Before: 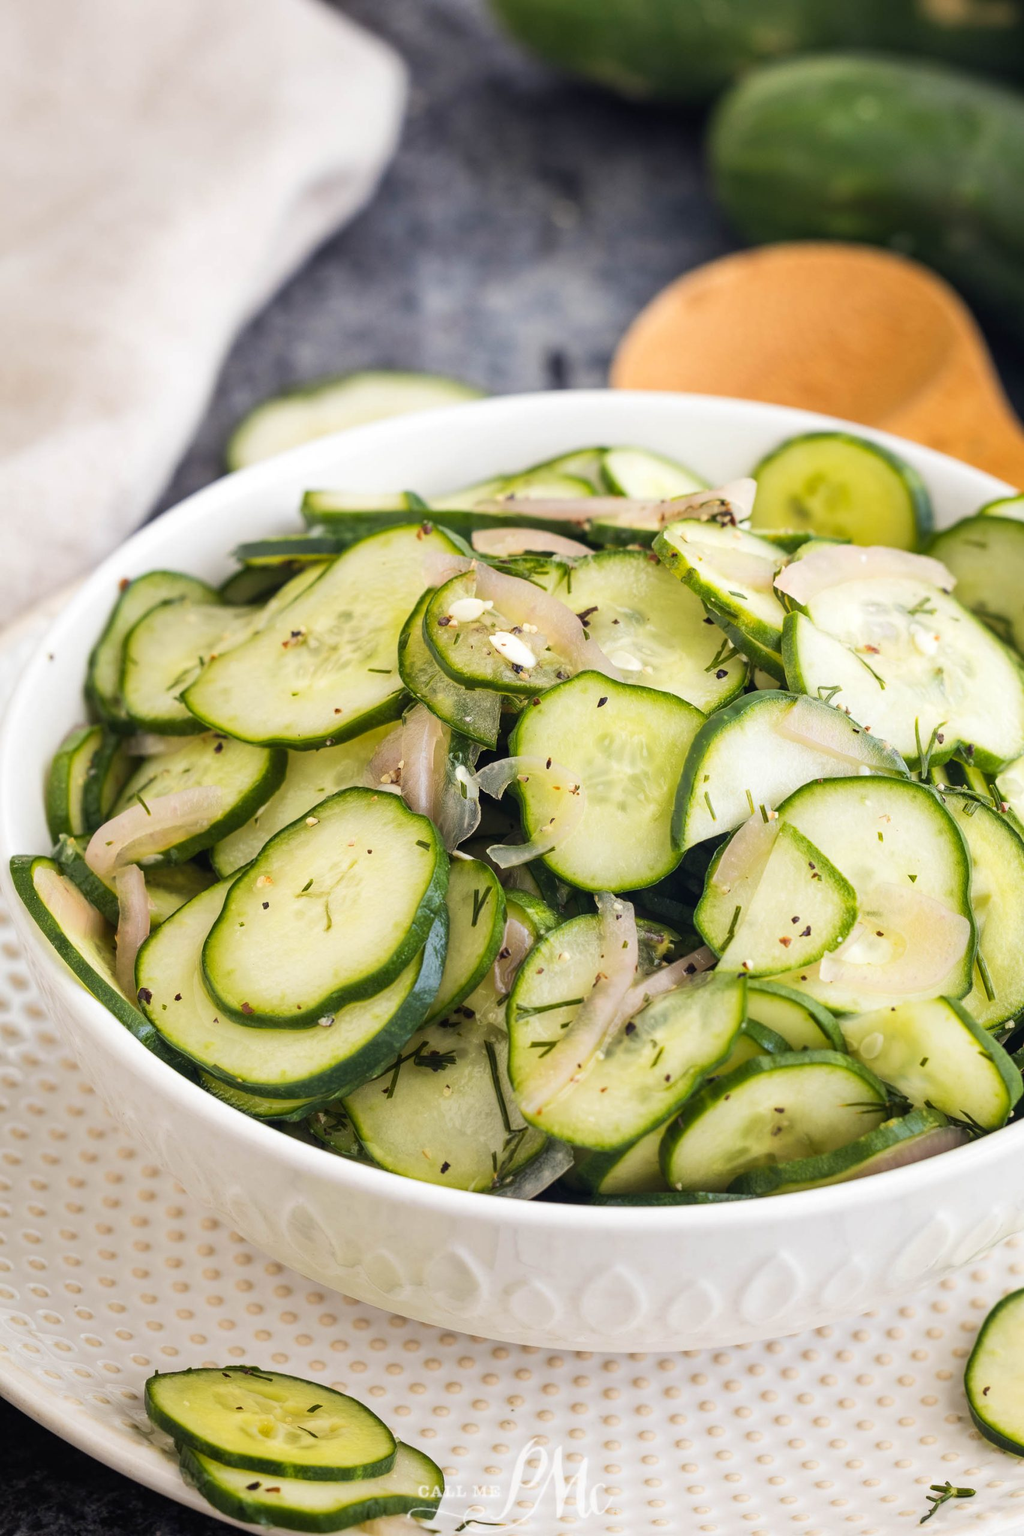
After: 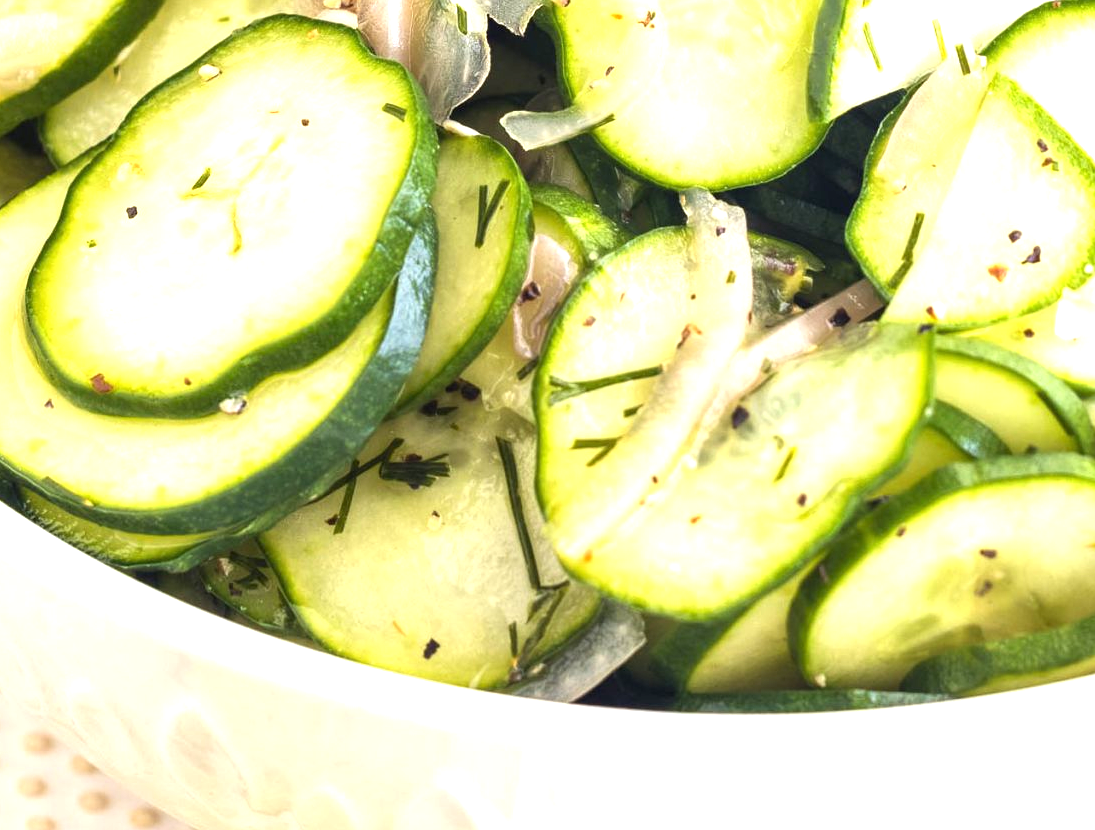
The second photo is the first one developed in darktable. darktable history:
crop: left 18.235%, top 50.676%, right 17.572%, bottom 16.888%
exposure: black level correction 0, exposure 1.102 EV, compensate exposure bias true, compensate highlight preservation false
